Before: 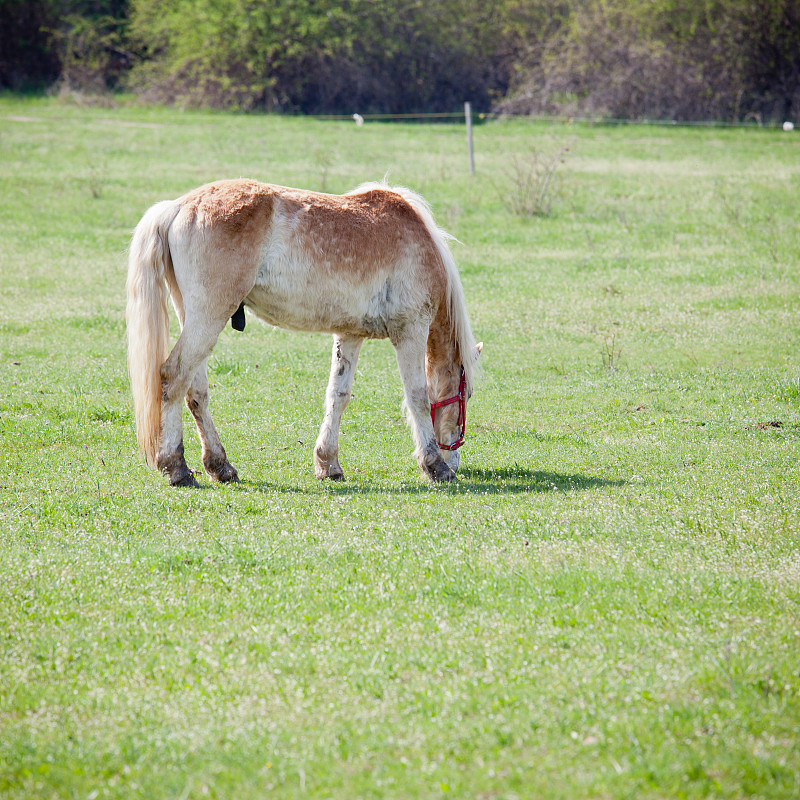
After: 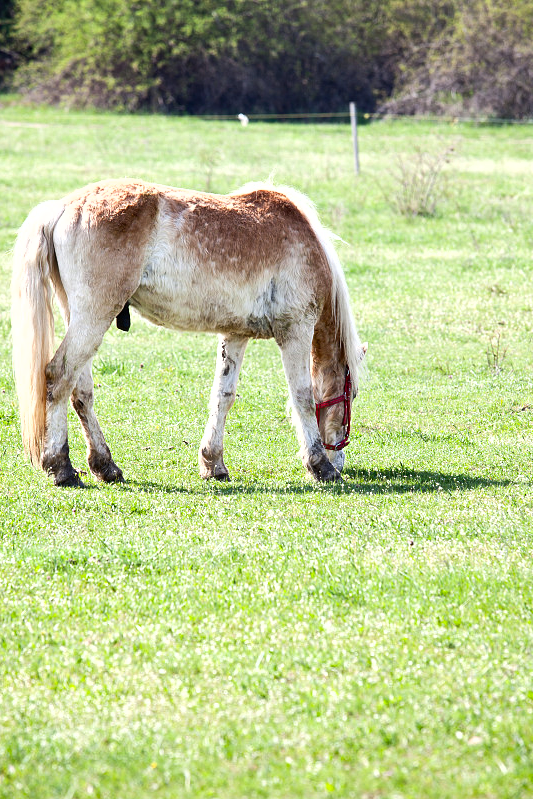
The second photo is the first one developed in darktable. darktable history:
crop and rotate: left 14.385%, right 18.948%
tone equalizer: -8 EV -0.75 EV, -7 EV -0.7 EV, -6 EV -0.6 EV, -5 EV -0.4 EV, -3 EV 0.4 EV, -2 EV 0.6 EV, -1 EV 0.7 EV, +0 EV 0.75 EV, edges refinement/feathering 500, mask exposure compensation -1.57 EV, preserve details no
shadows and highlights: radius 125.46, shadows 30.51, highlights -30.51, low approximation 0.01, soften with gaussian
